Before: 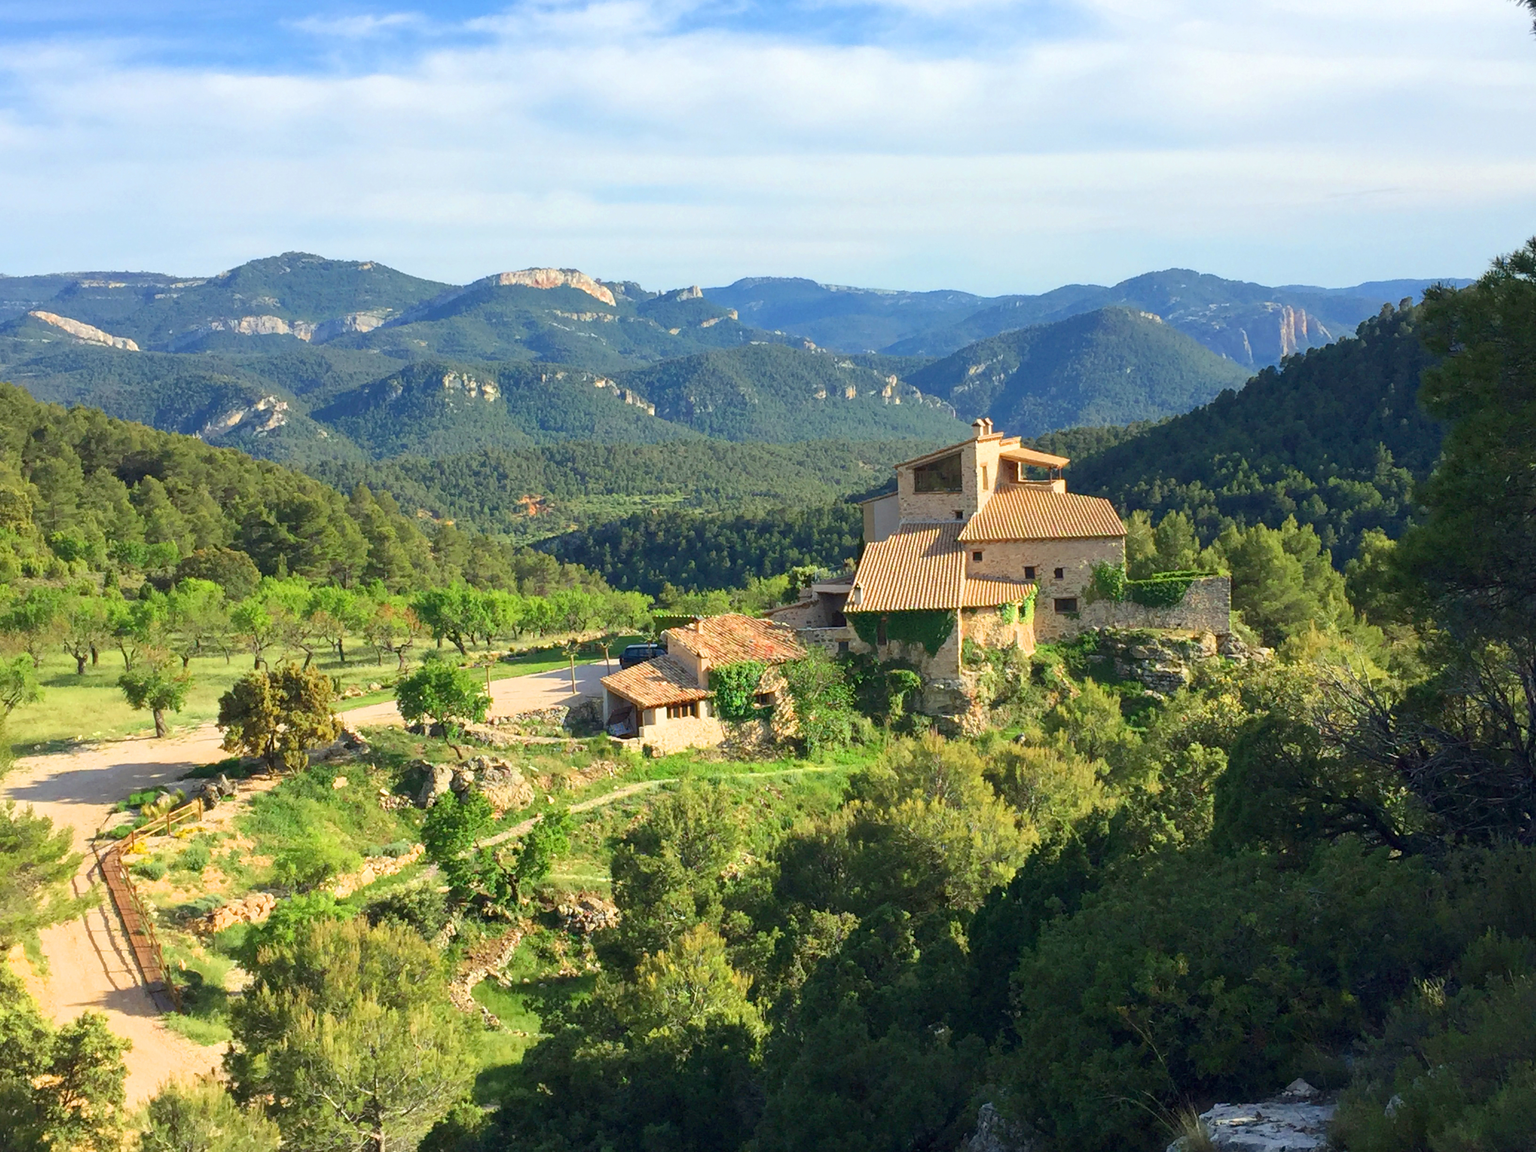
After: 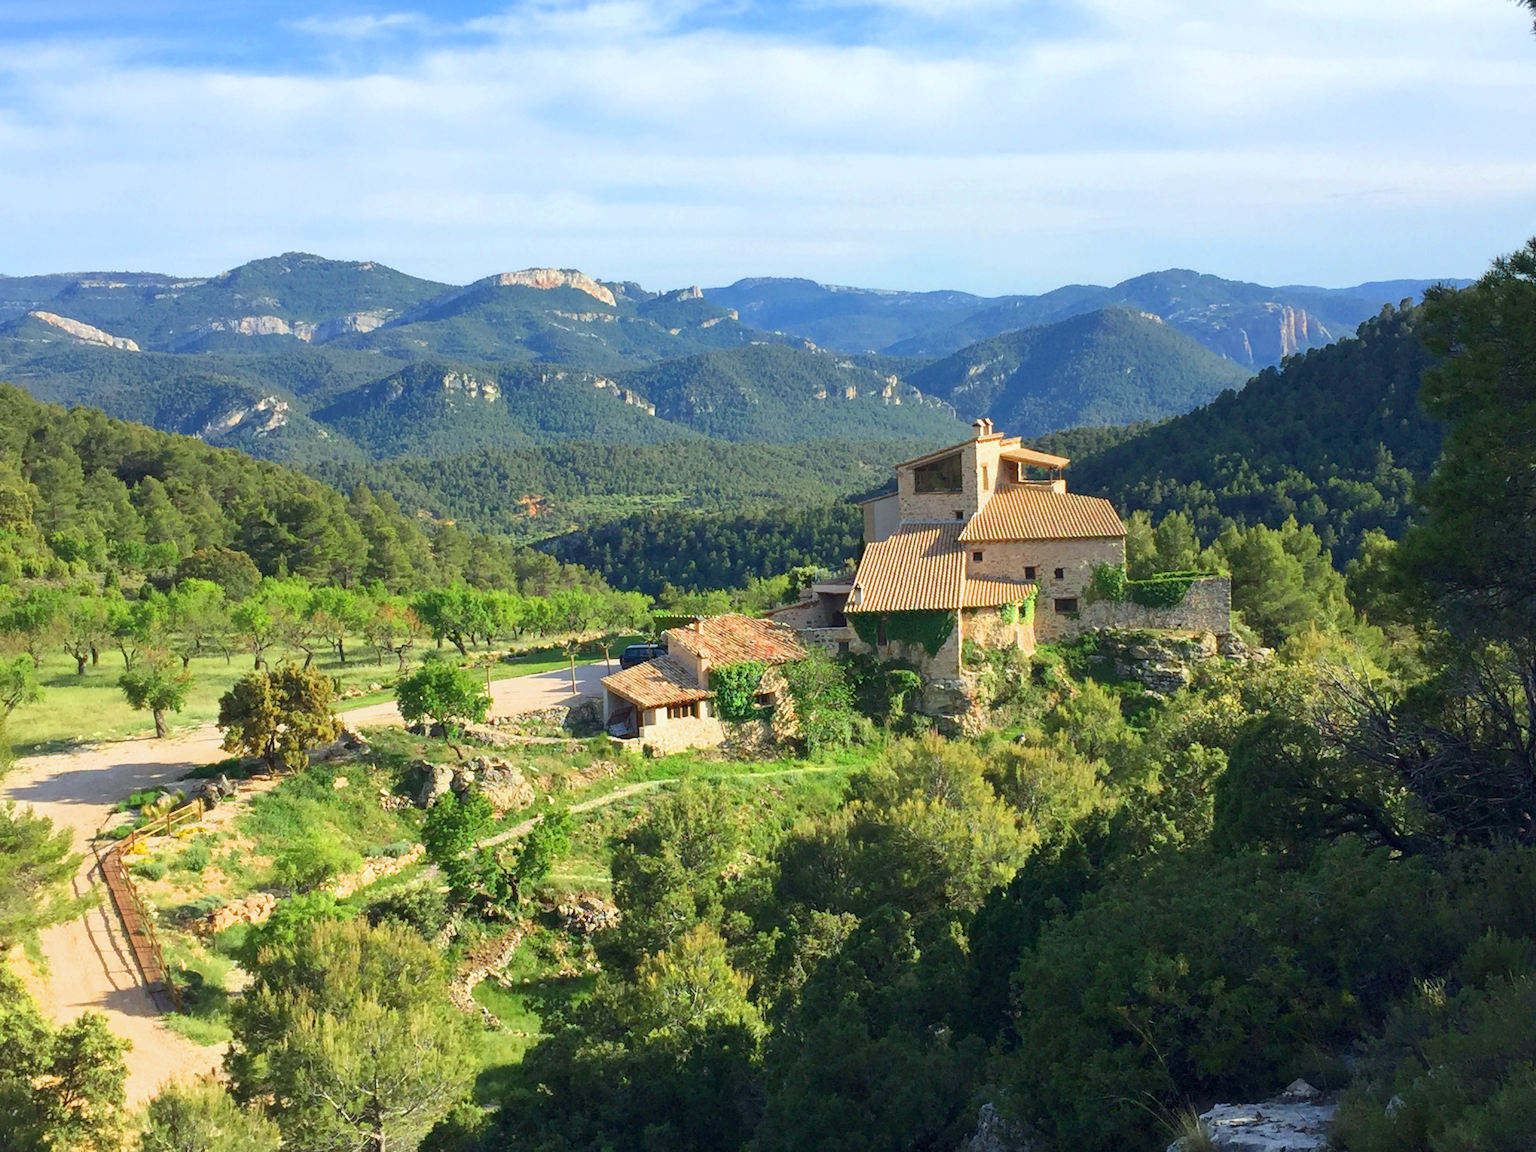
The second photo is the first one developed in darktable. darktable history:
white balance: red 0.976, blue 1.04
